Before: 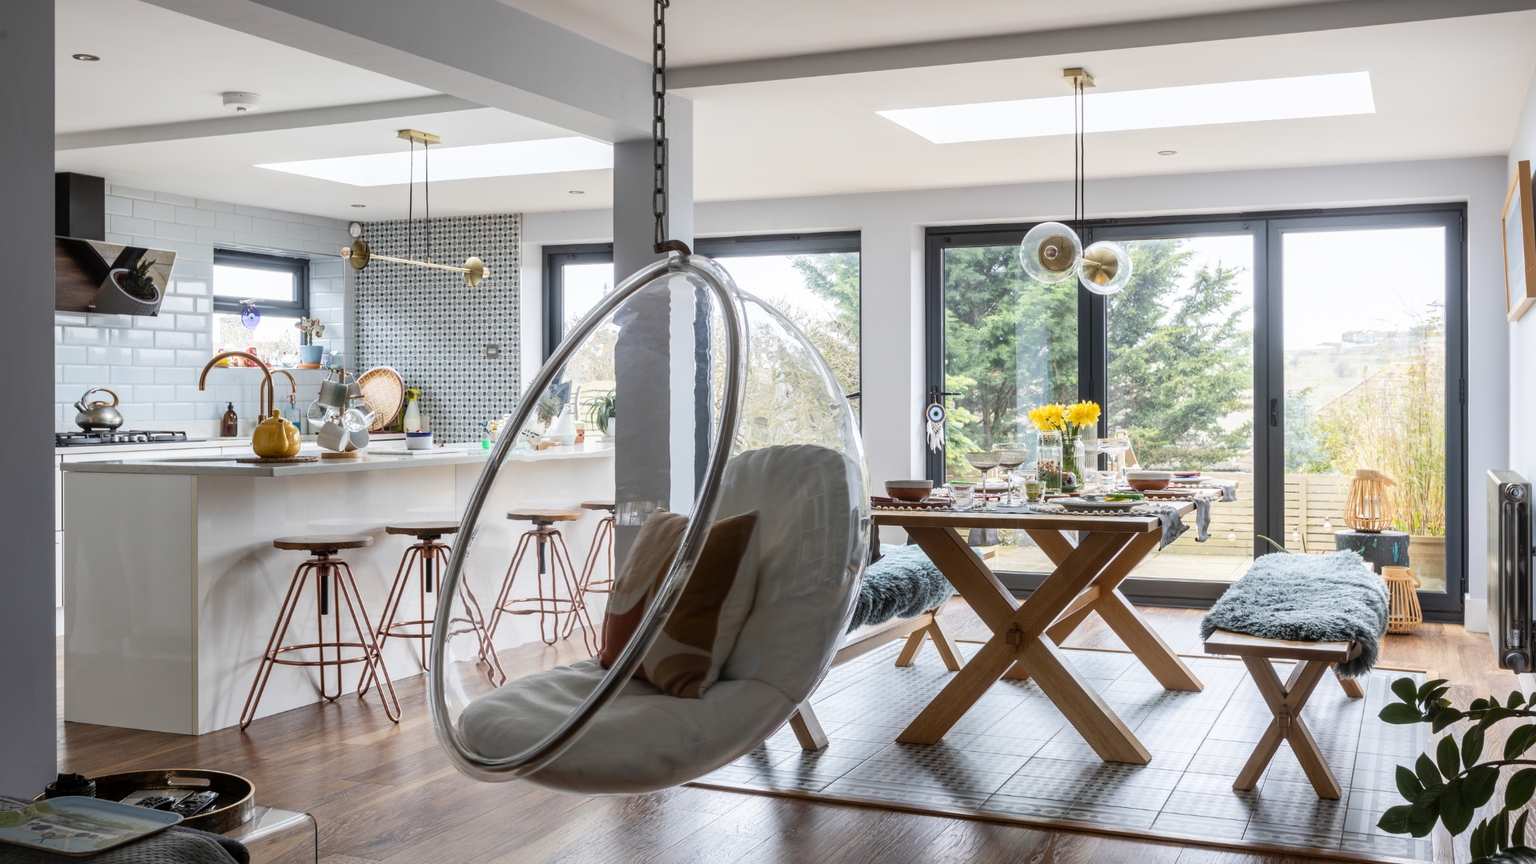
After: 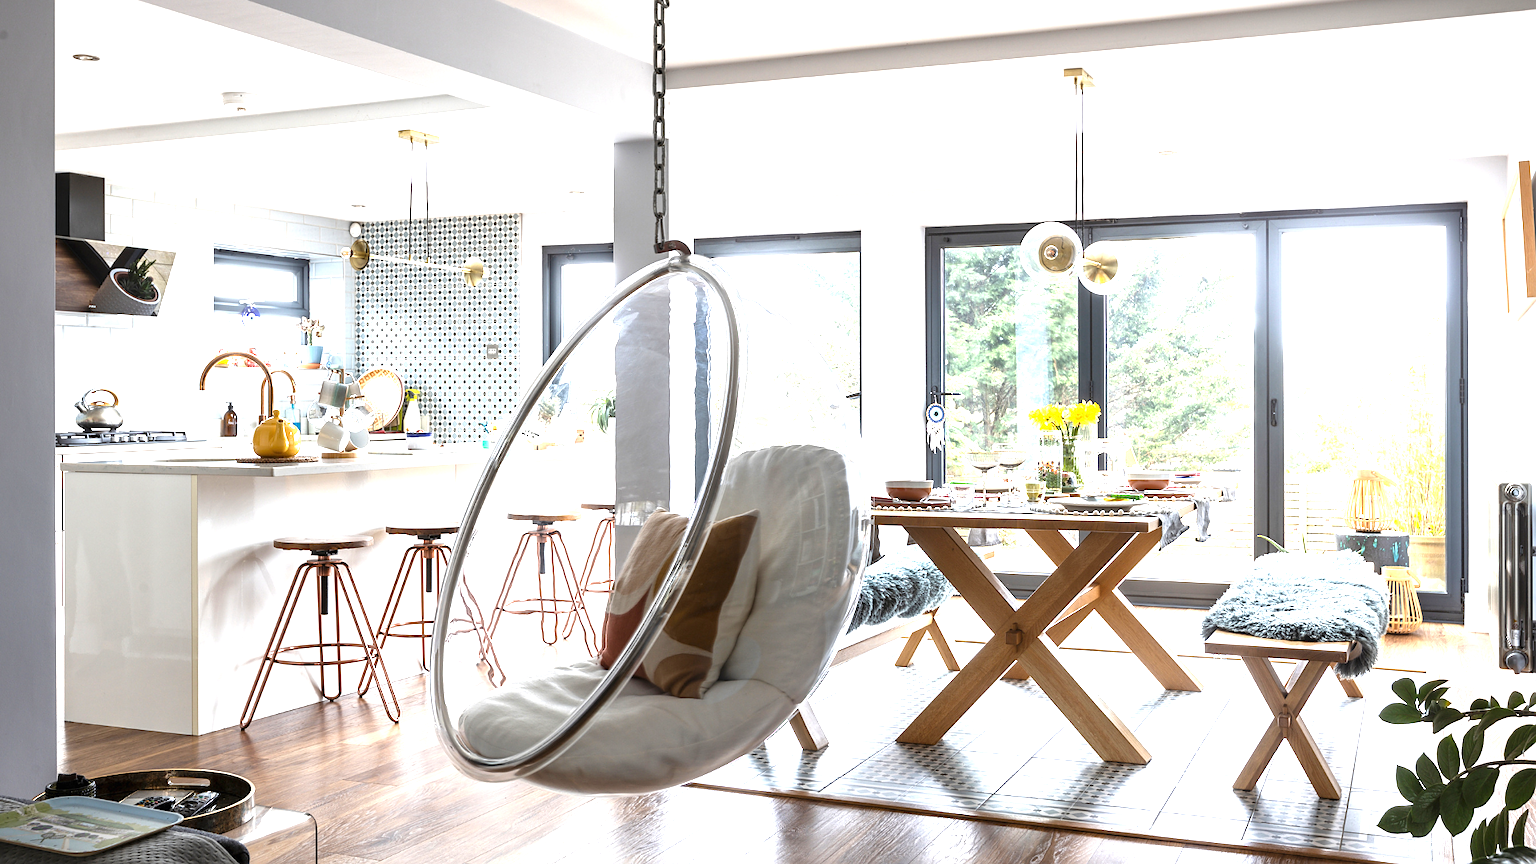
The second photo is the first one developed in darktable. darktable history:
exposure: black level correction 0, exposure 1.389 EV, compensate highlight preservation false
sharpen: radius 0.995
